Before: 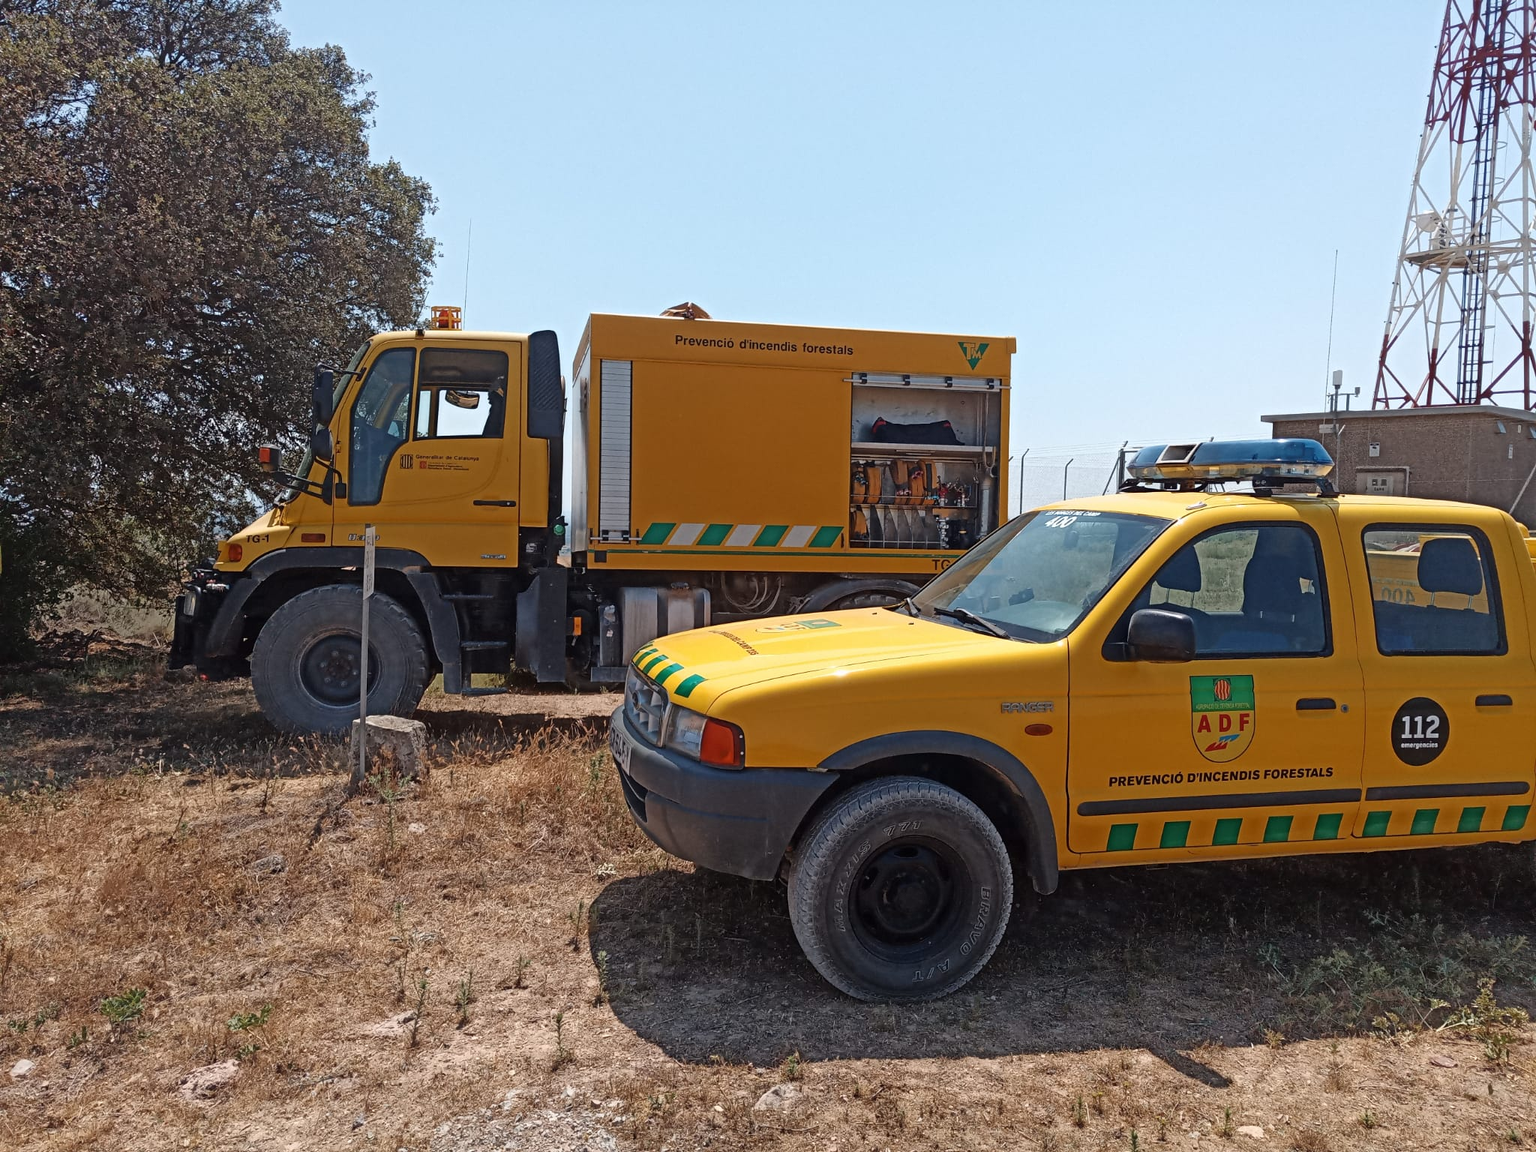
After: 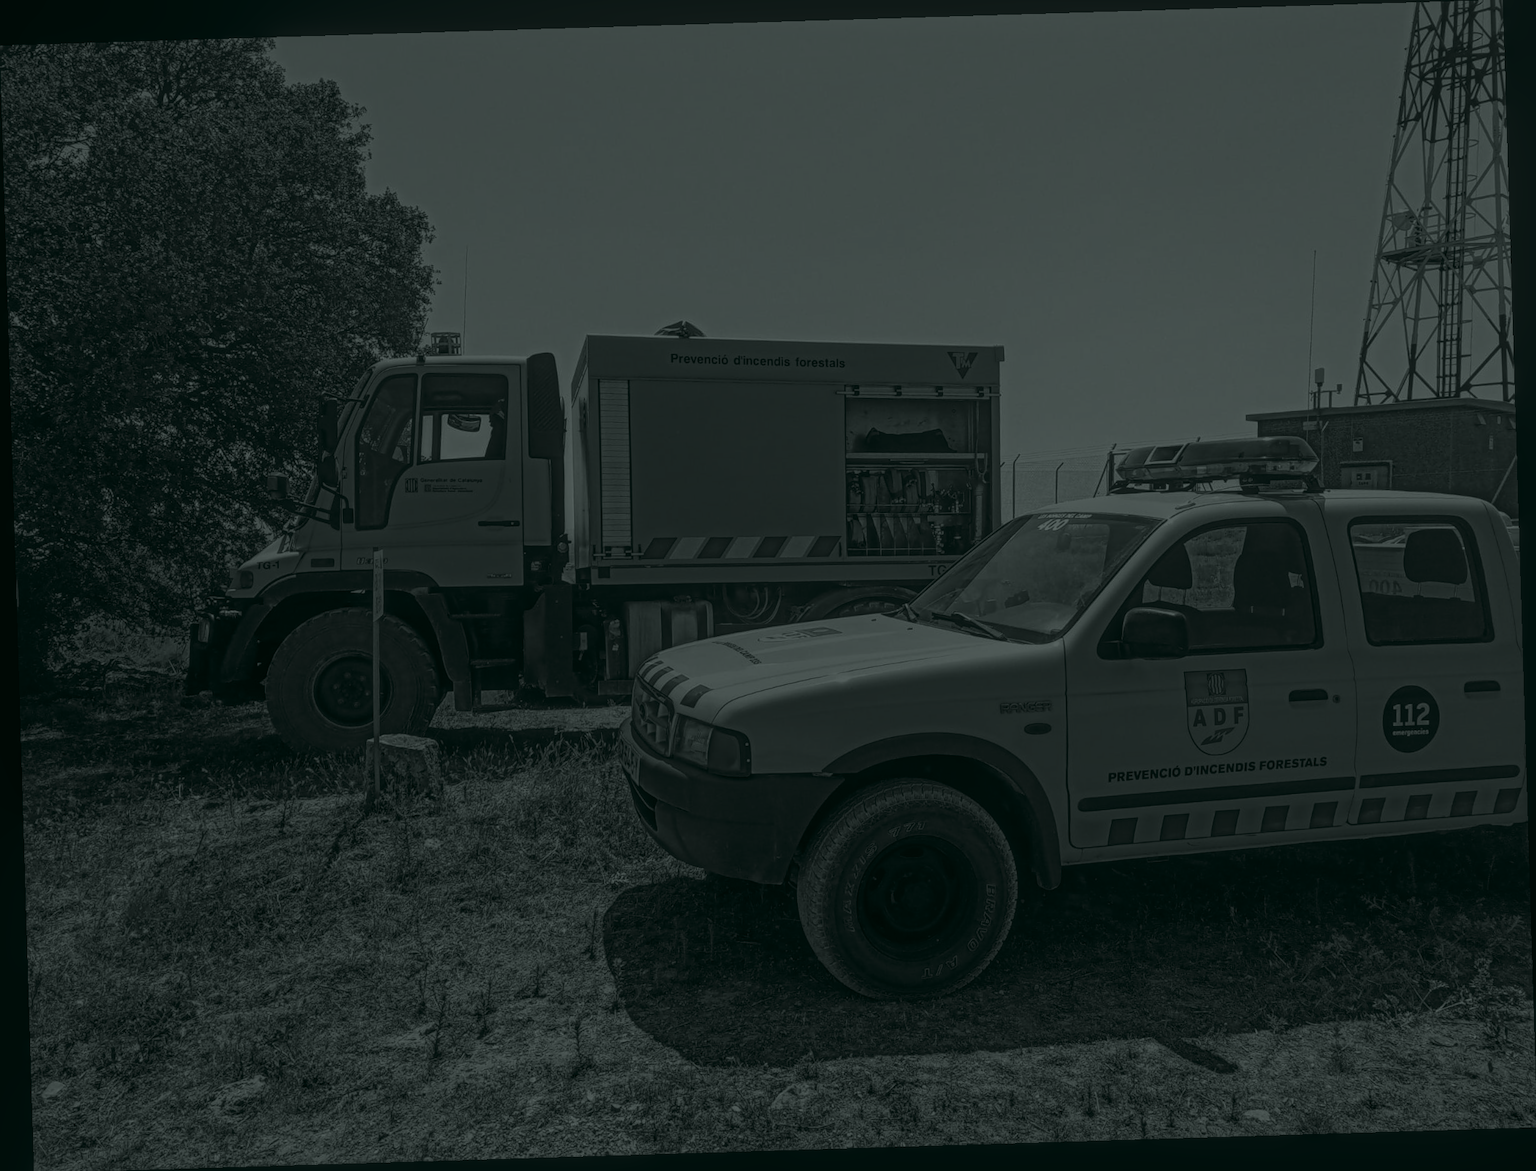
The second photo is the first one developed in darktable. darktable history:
exposure: black level correction -0.041, exposure 0.064 EV, compensate highlight preservation false
rotate and perspective: rotation -1.75°, automatic cropping off
local contrast: highlights 66%, shadows 33%, detail 166%, midtone range 0.2
colorize: hue 90°, saturation 19%, lightness 1.59%, version 1
